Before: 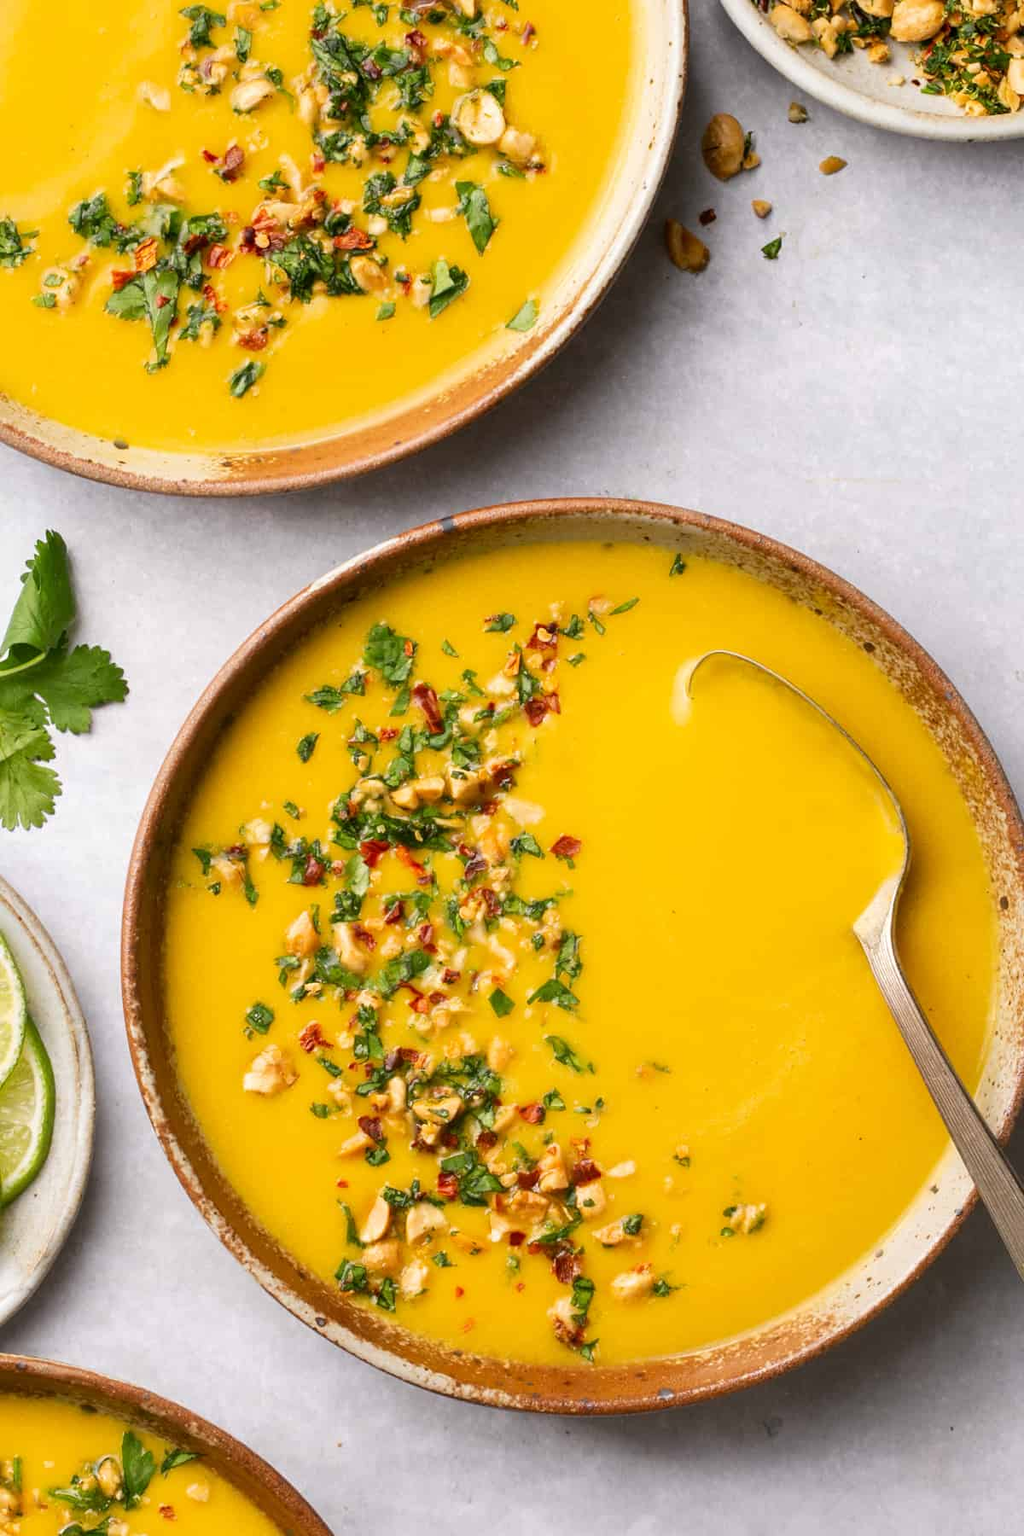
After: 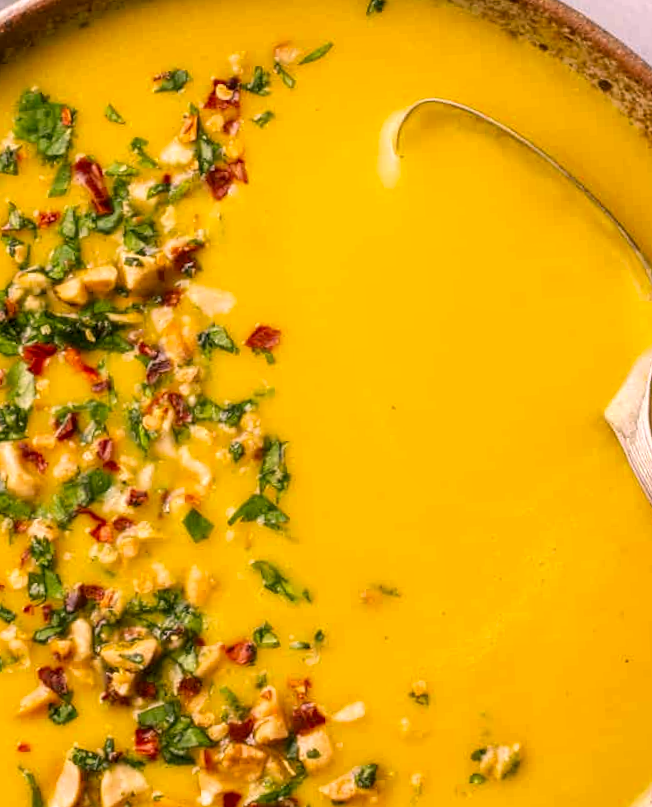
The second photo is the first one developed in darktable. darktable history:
rotate and perspective: rotation -3.18°, automatic cropping off
white balance: red 0.967, blue 1.049
crop: left 35.03%, top 36.625%, right 14.663%, bottom 20.057%
color correction: highlights a* 11.96, highlights b* 11.58
local contrast: on, module defaults
